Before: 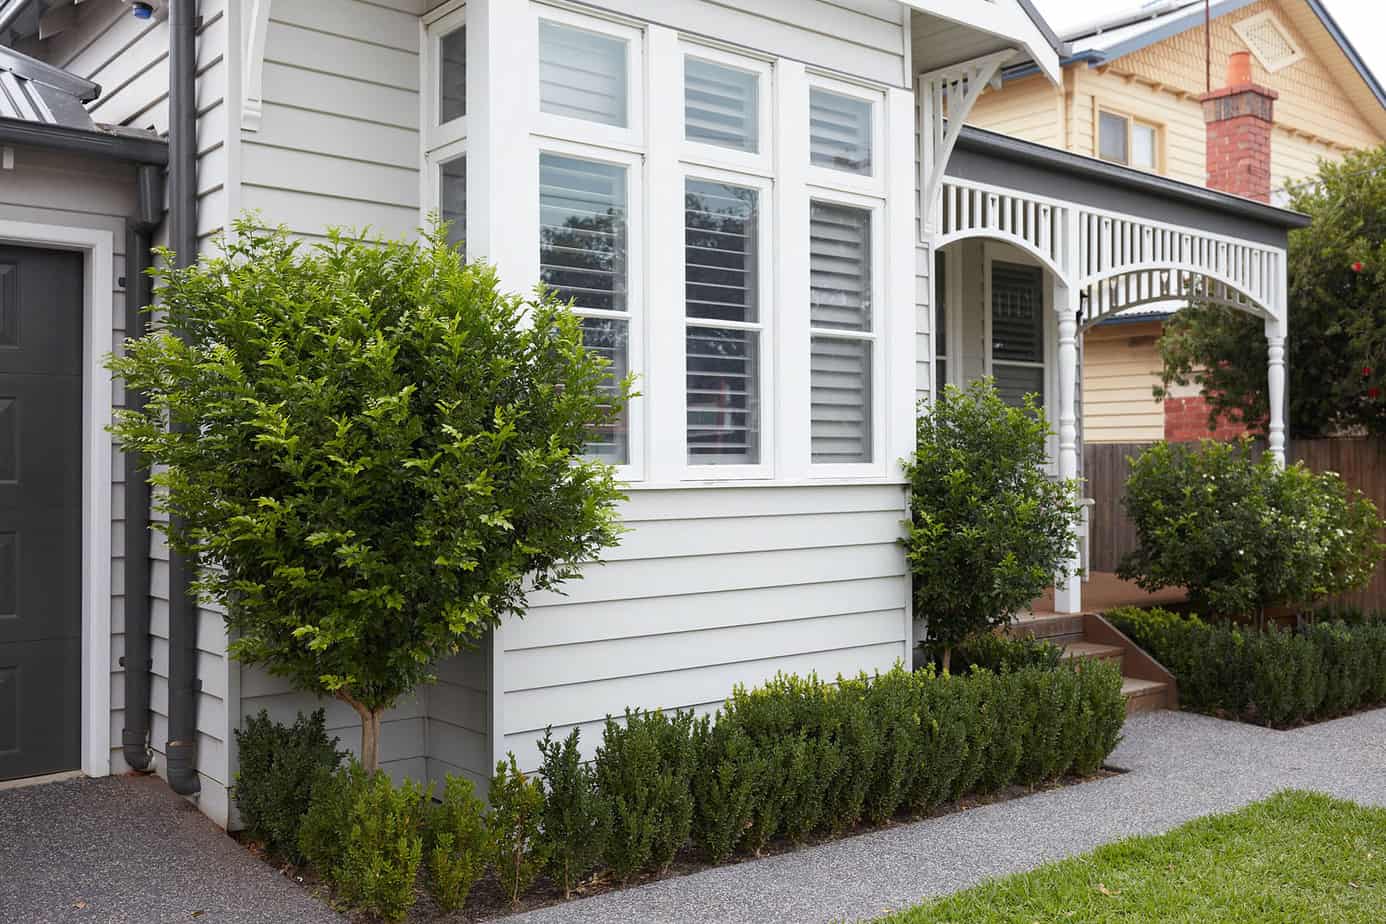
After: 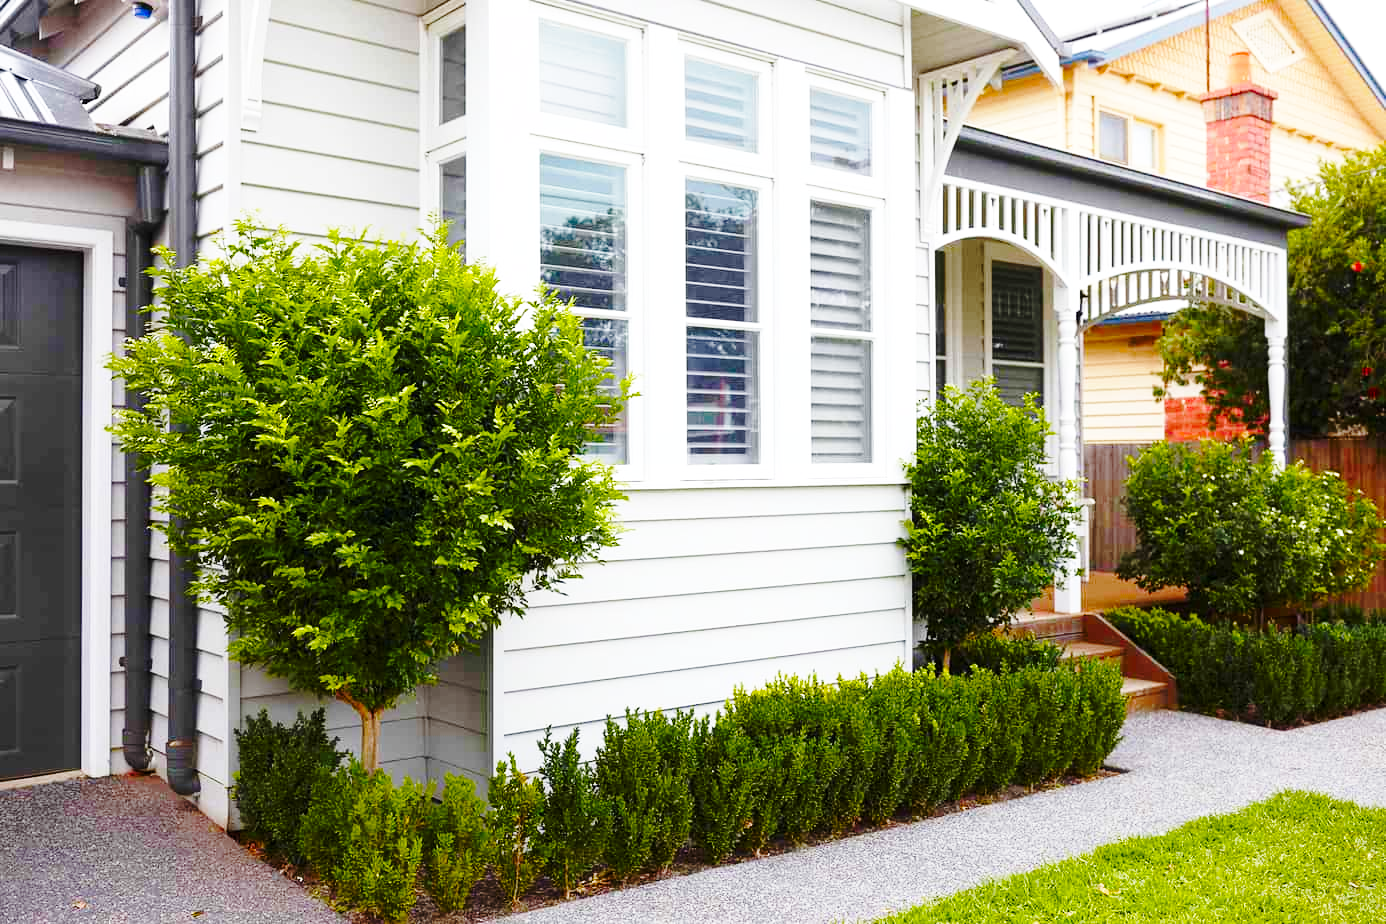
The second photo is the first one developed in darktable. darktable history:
base curve: curves: ch0 [(0, 0) (0.032, 0.037) (0.105, 0.228) (0.435, 0.76) (0.856, 0.983) (1, 1)], preserve colors none
color balance rgb: perceptual saturation grading › global saturation 45%, perceptual saturation grading › highlights -25%, perceptual saturation grading › shadows 50%, perceptual brilliance grading › global brilliance 3%, global vibrance 3%
